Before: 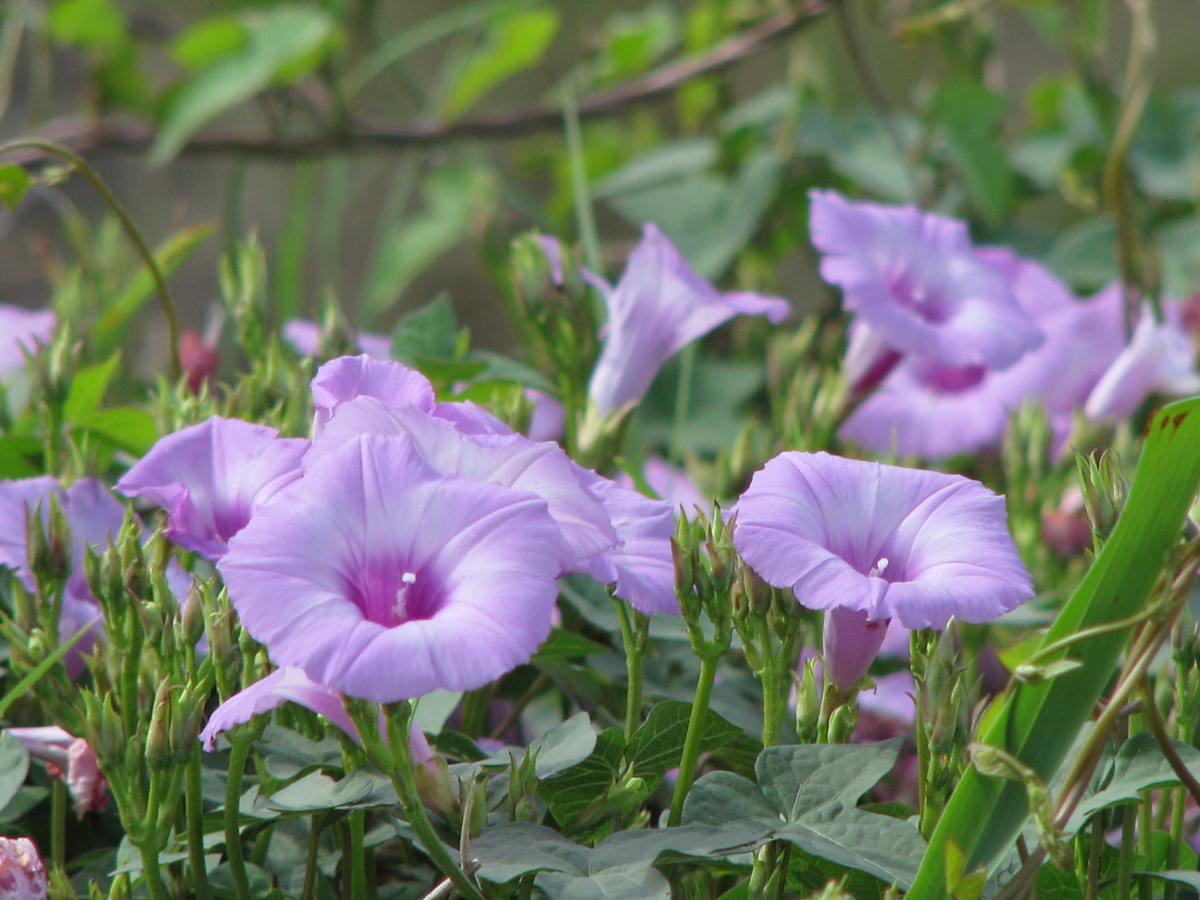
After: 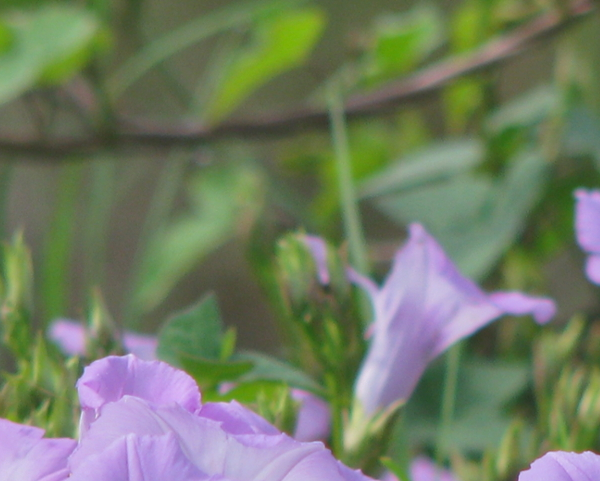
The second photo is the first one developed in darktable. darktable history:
crop: left 19.556%, right 30.401%, bottom 46.458%
shadows and highlights: on, module defaults
